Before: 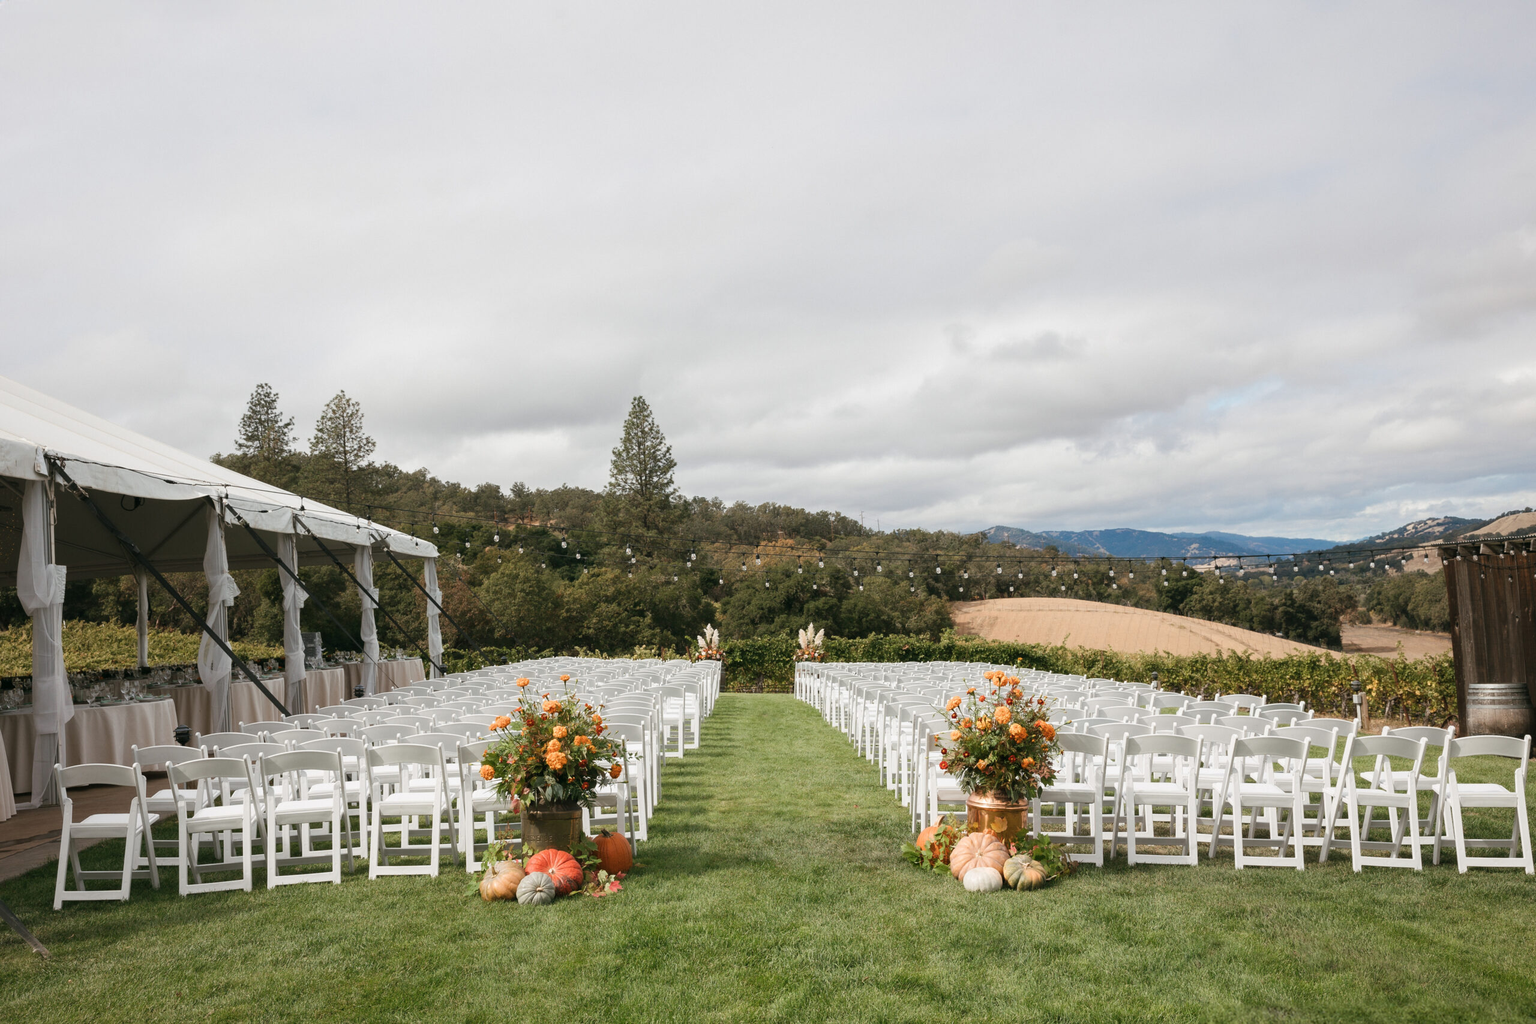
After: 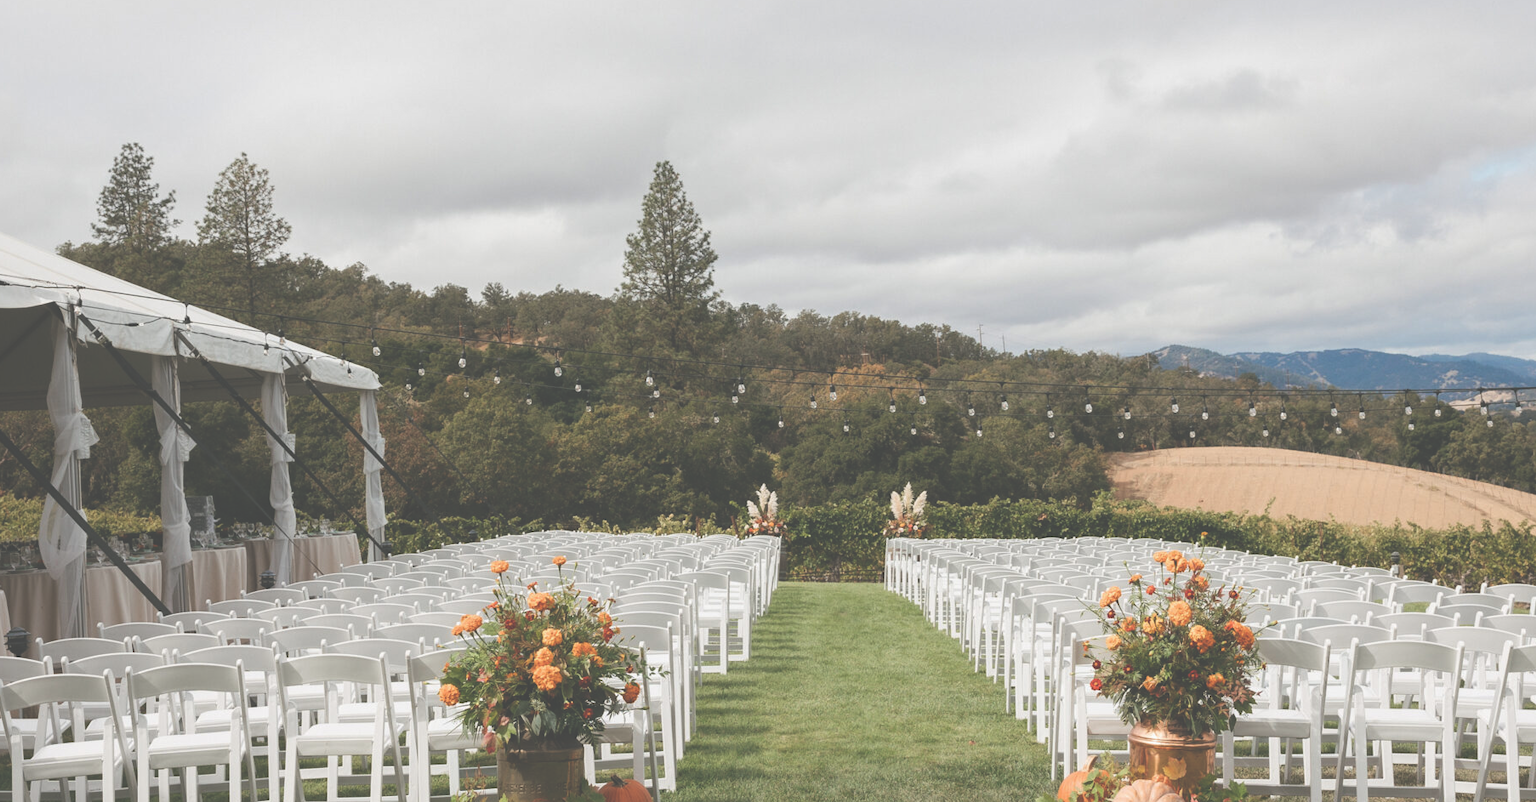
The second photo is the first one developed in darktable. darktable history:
crop: left 11.123%, top 27.61%, right 18.3%, bottom 17.034%
exposure: black level correction -0.062, exposure -0.05 EV, compensate highlight preservation false
